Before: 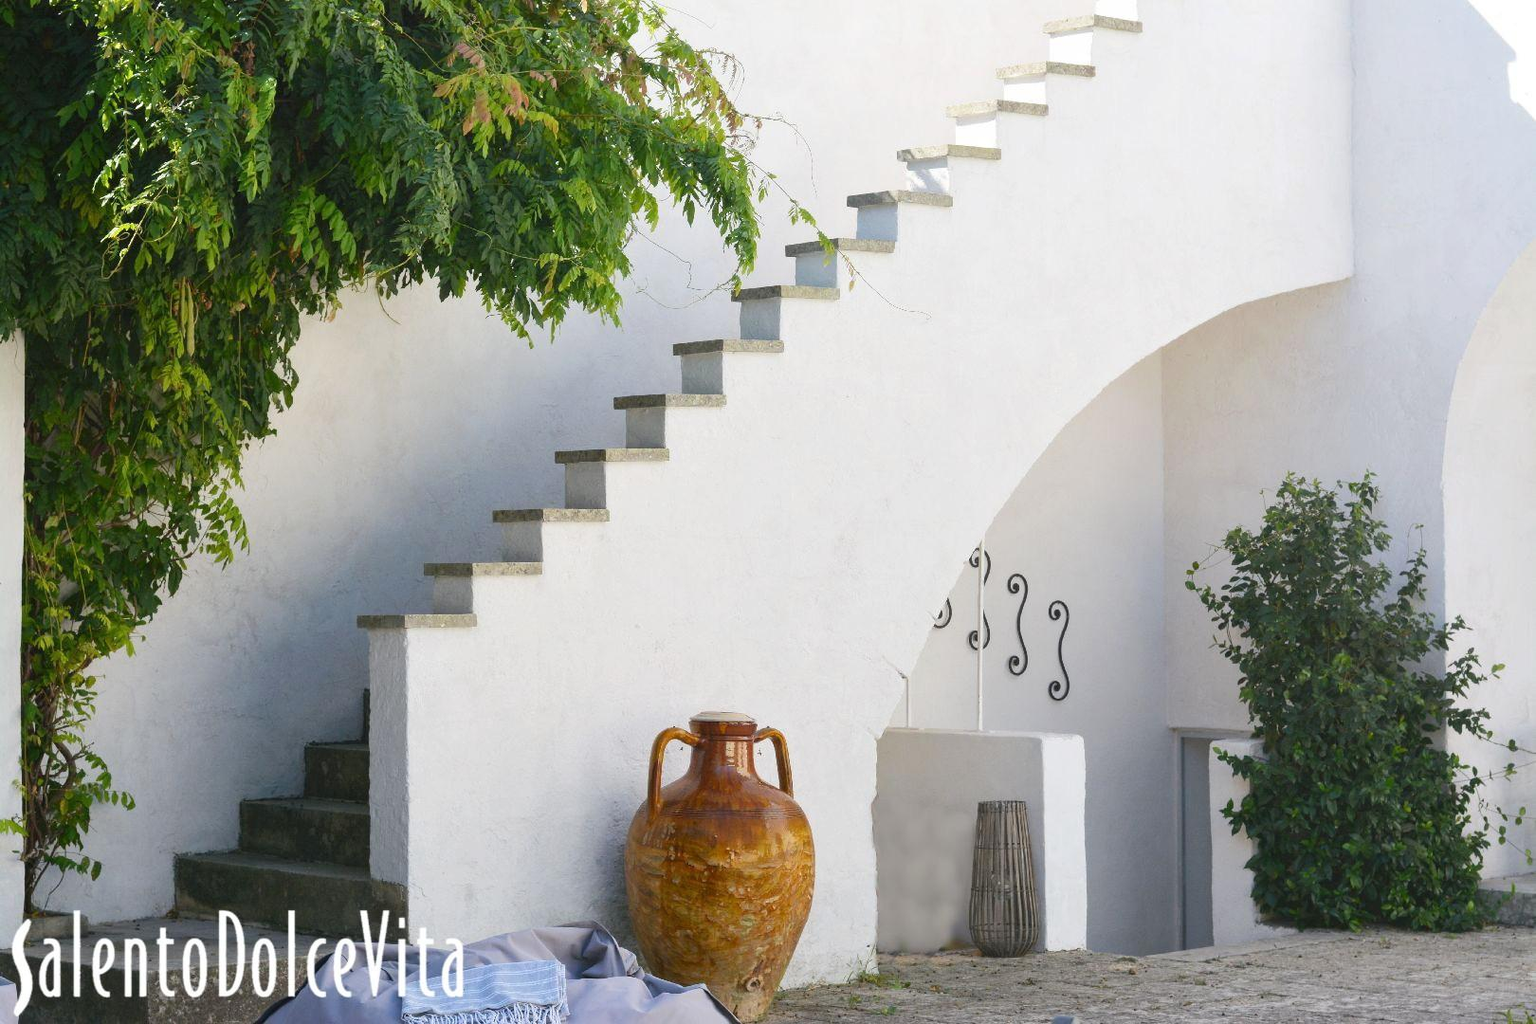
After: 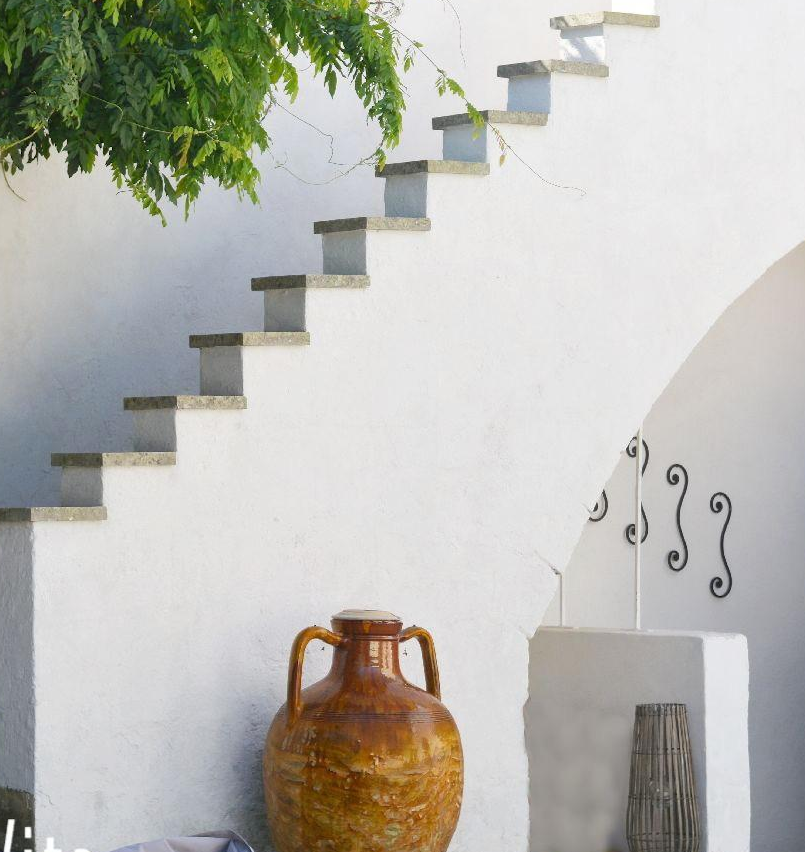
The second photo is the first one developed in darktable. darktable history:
crop and rotate: angle 0.025°, left 24.471%, top 13.103%, right 25.792%, bottom 7.993%
